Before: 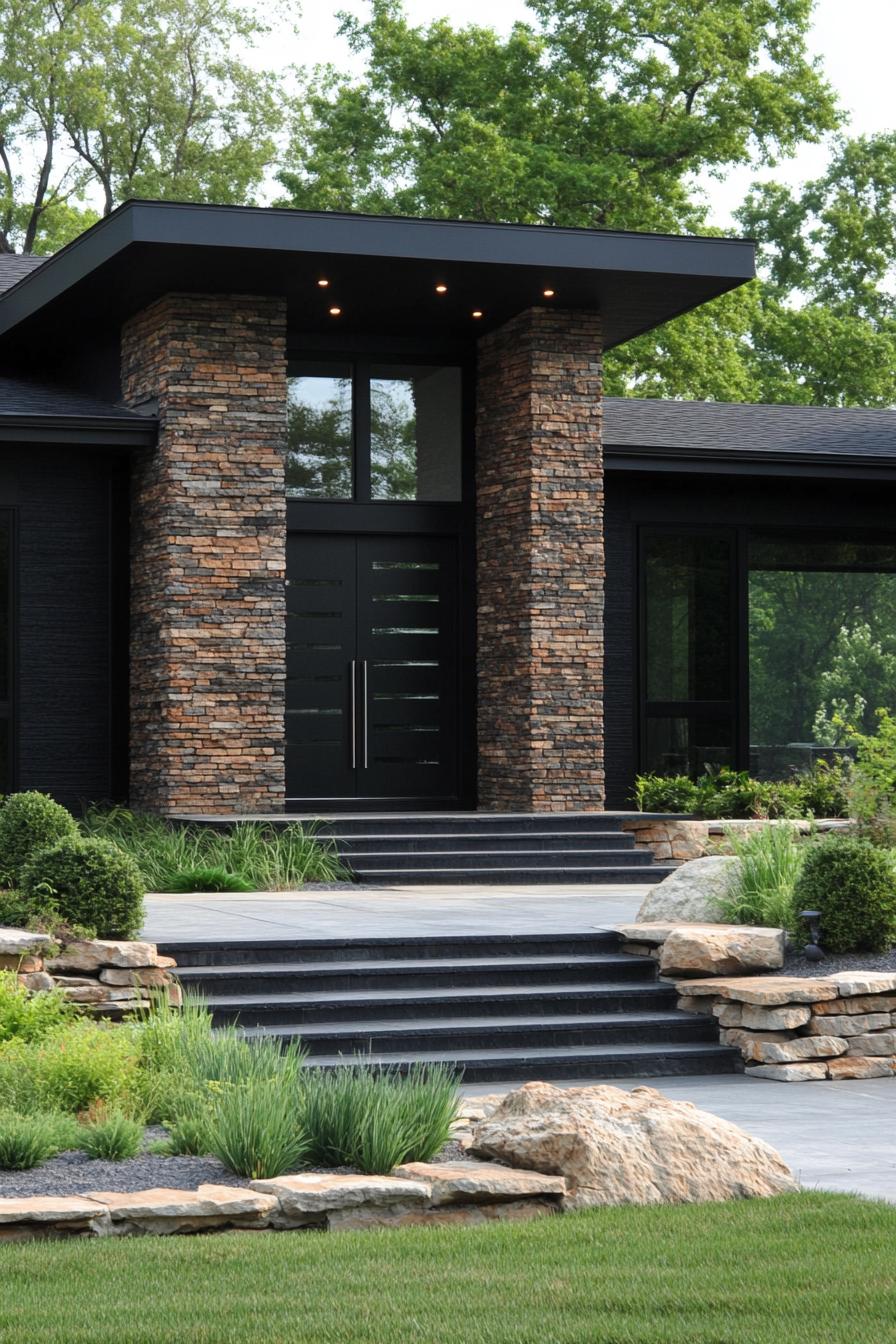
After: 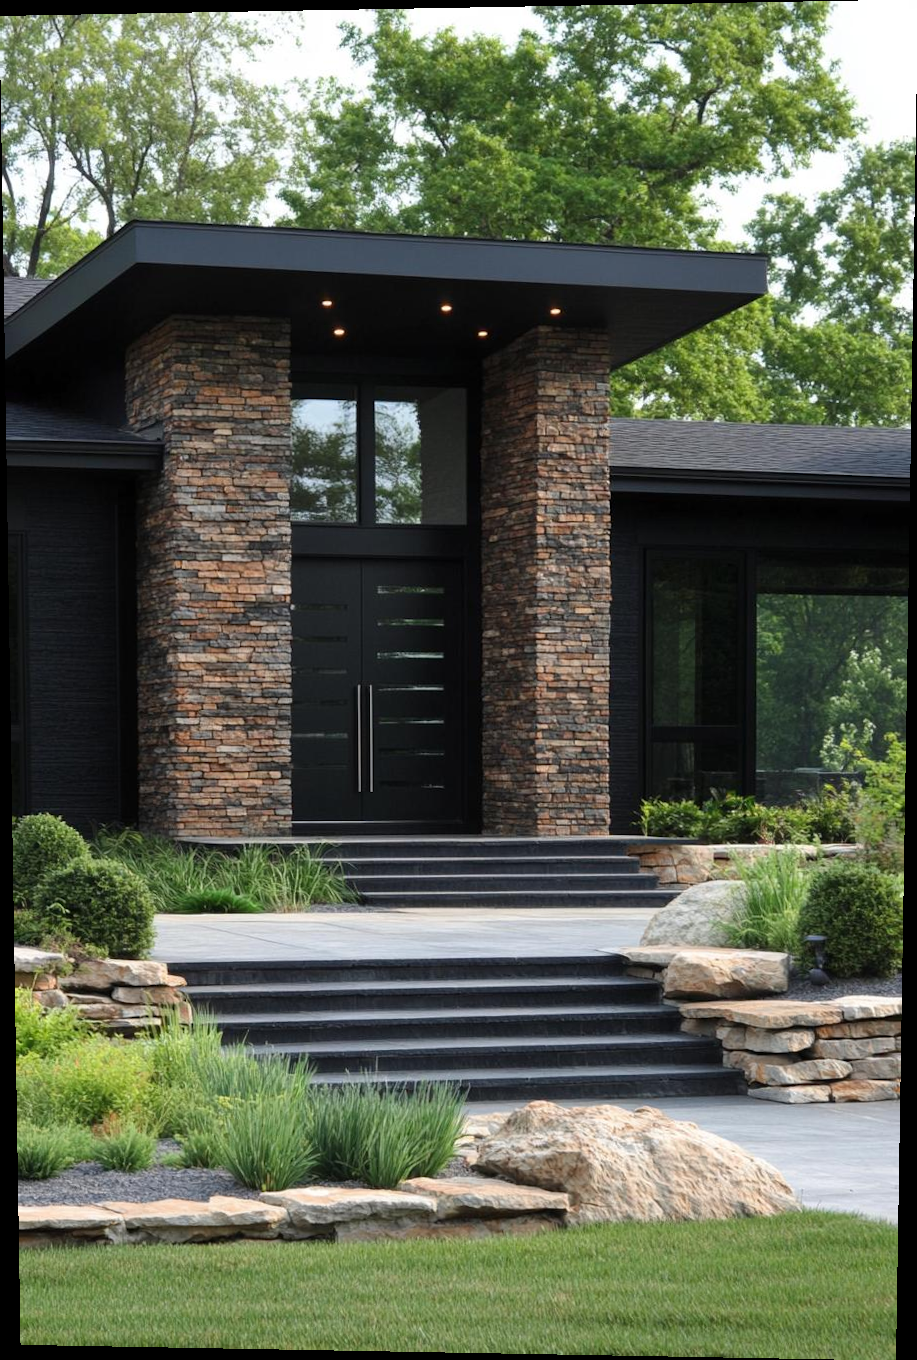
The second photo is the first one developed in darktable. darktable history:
rotate and perspective: lens shift (vertical) 0.048, lens shift (horizontal) -0.024, automatic cropping off
